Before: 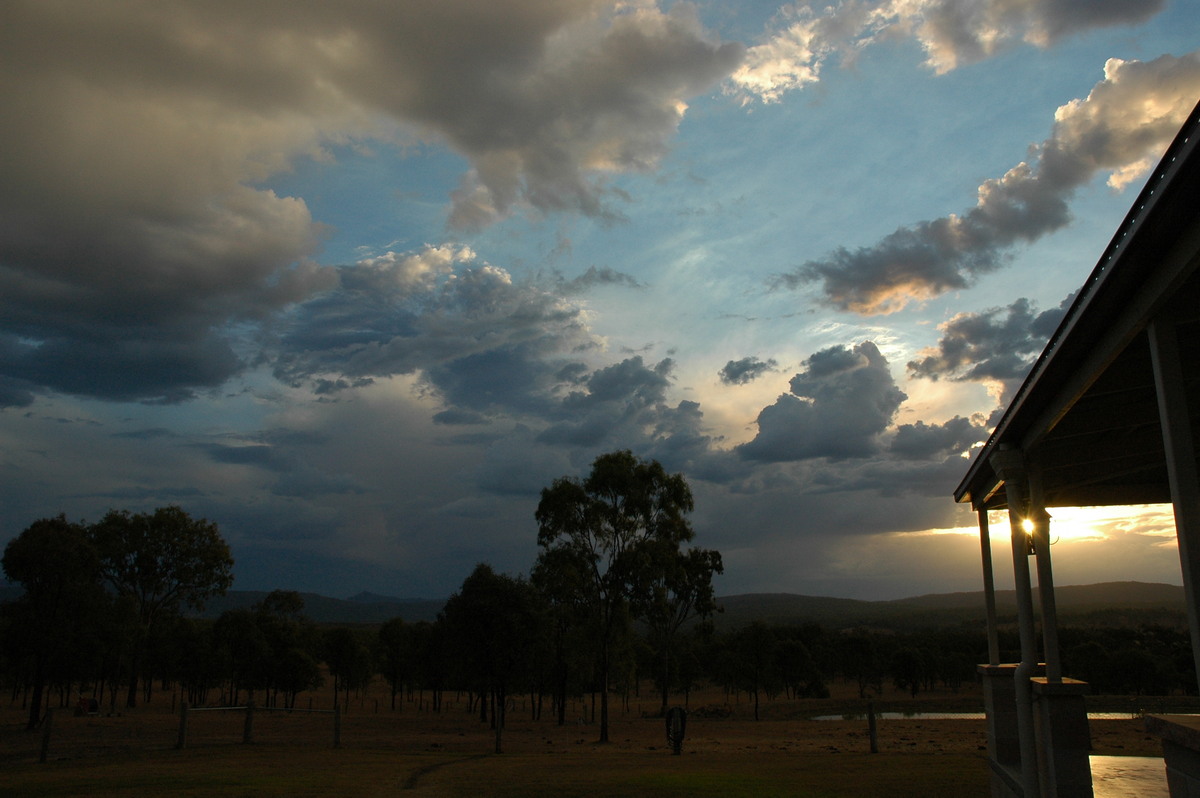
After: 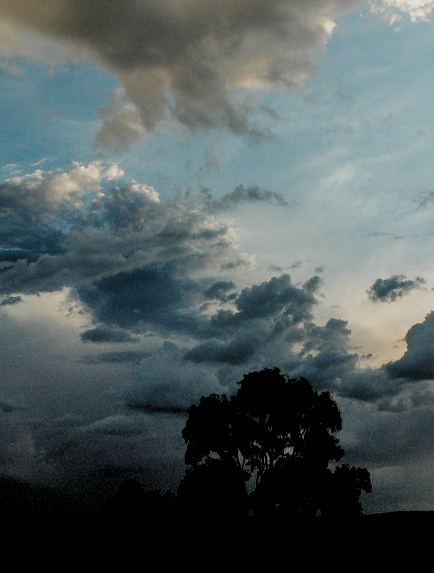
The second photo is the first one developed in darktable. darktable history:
shadows and highlights: highlights 71.13, soften with gaussian
crop and rotate: left 29.414%, top 10.395%, right 34.385%, bottom 17.747%
local contrast: detail 130%
filmic rgb: black relative exposure -2.75 EV, white relative exposure 4.56 EV, hardness 1.73, contrast 1.236, preserve chrominance no, color science v5 (2021), contrast in shadows safe, contrast in highlights safe
